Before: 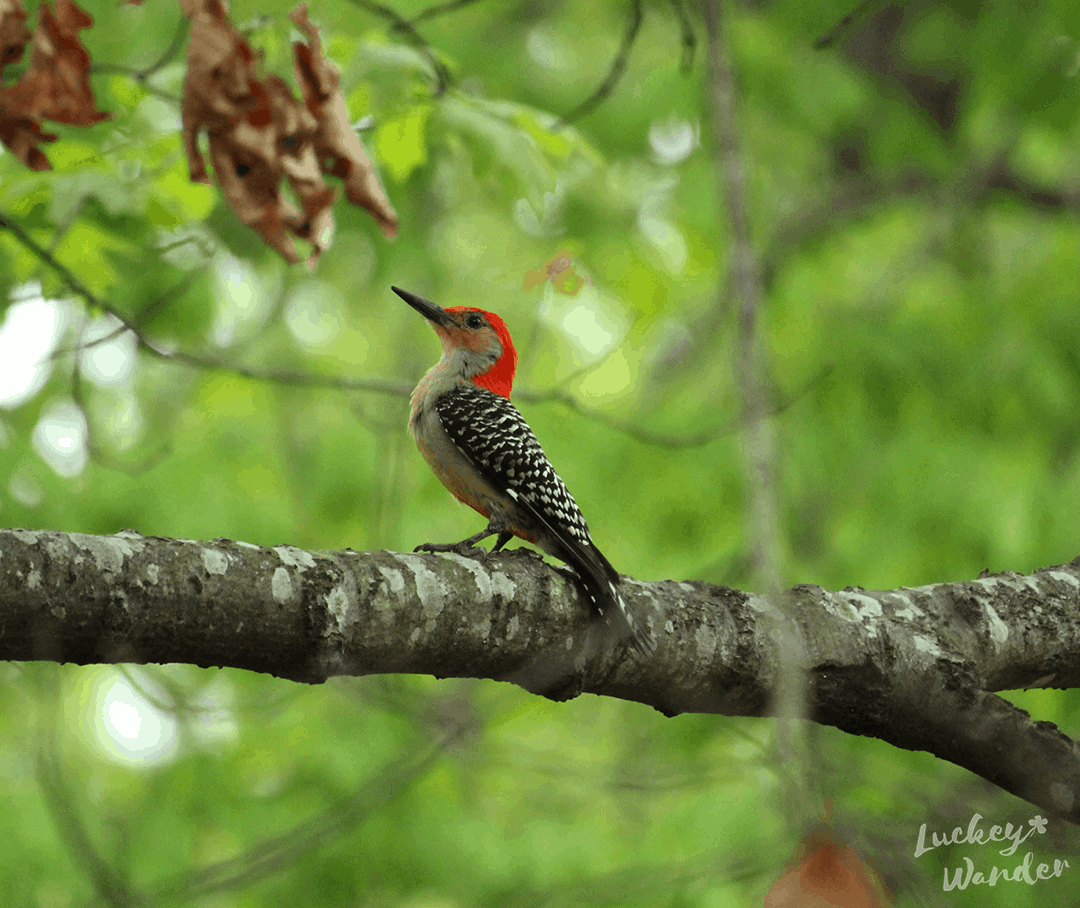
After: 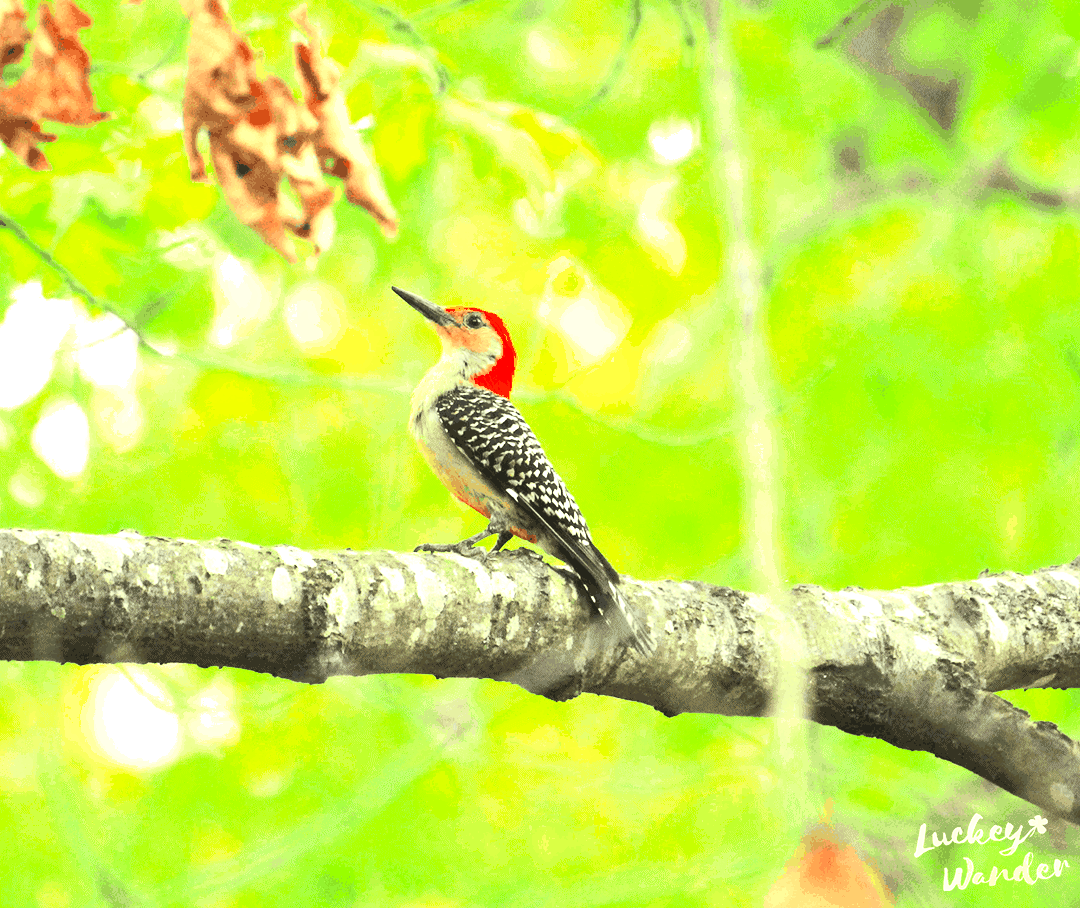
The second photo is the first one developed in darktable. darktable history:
exposure: exposure 2.25 EV, compensate highlight preservation false
contrast brightness saturation: contrast 0.2, brightness 0.16, saturation 0.22
